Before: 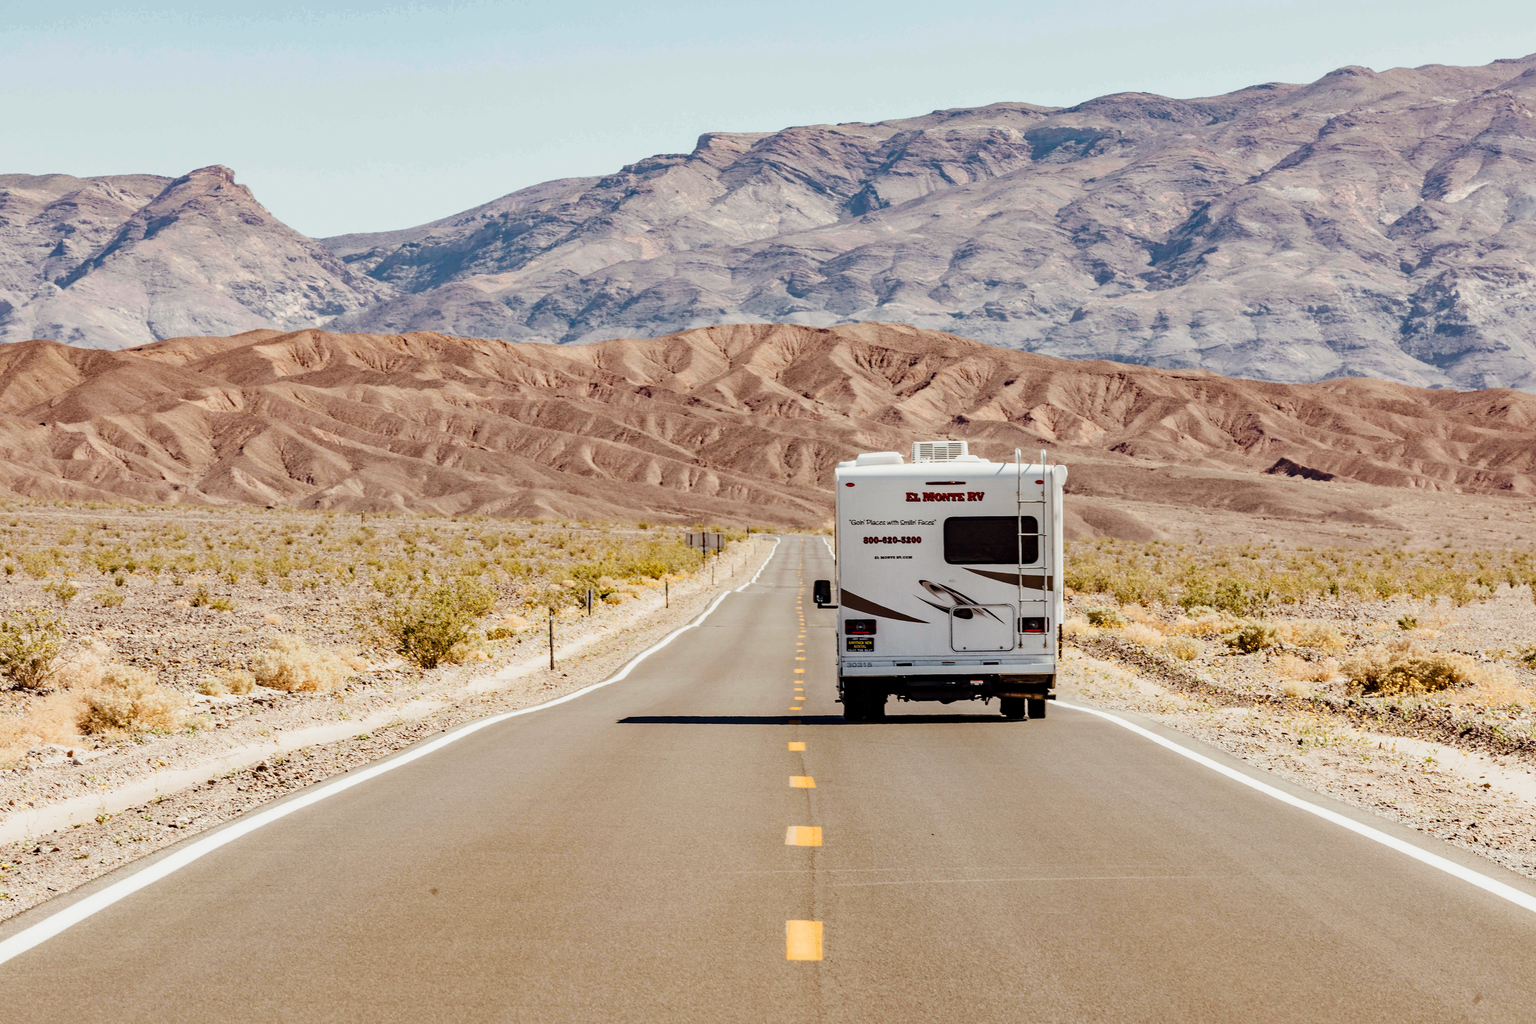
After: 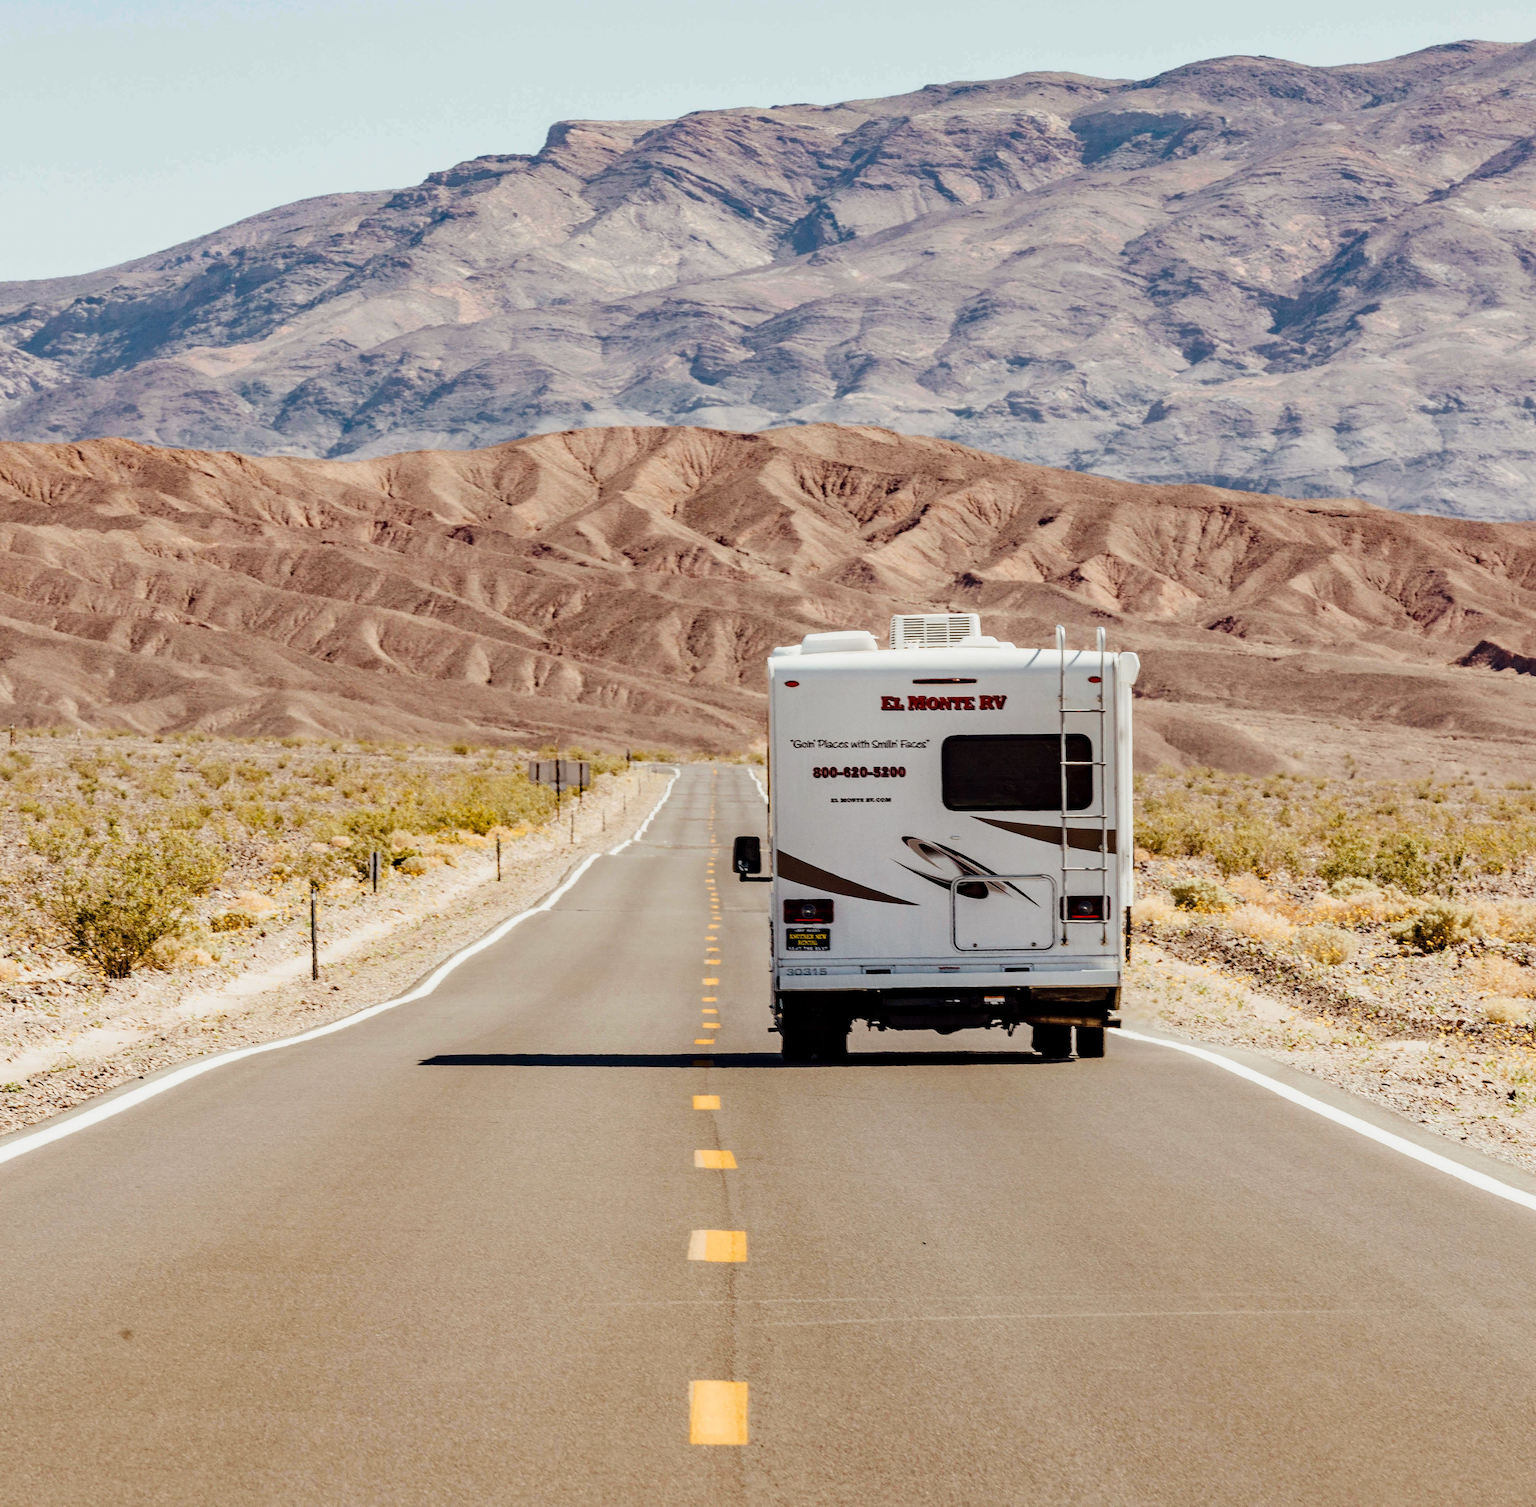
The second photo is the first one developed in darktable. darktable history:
crop and rotate: left 23.151%, top 5.638%, right 14.336%, bottom 2.313%
